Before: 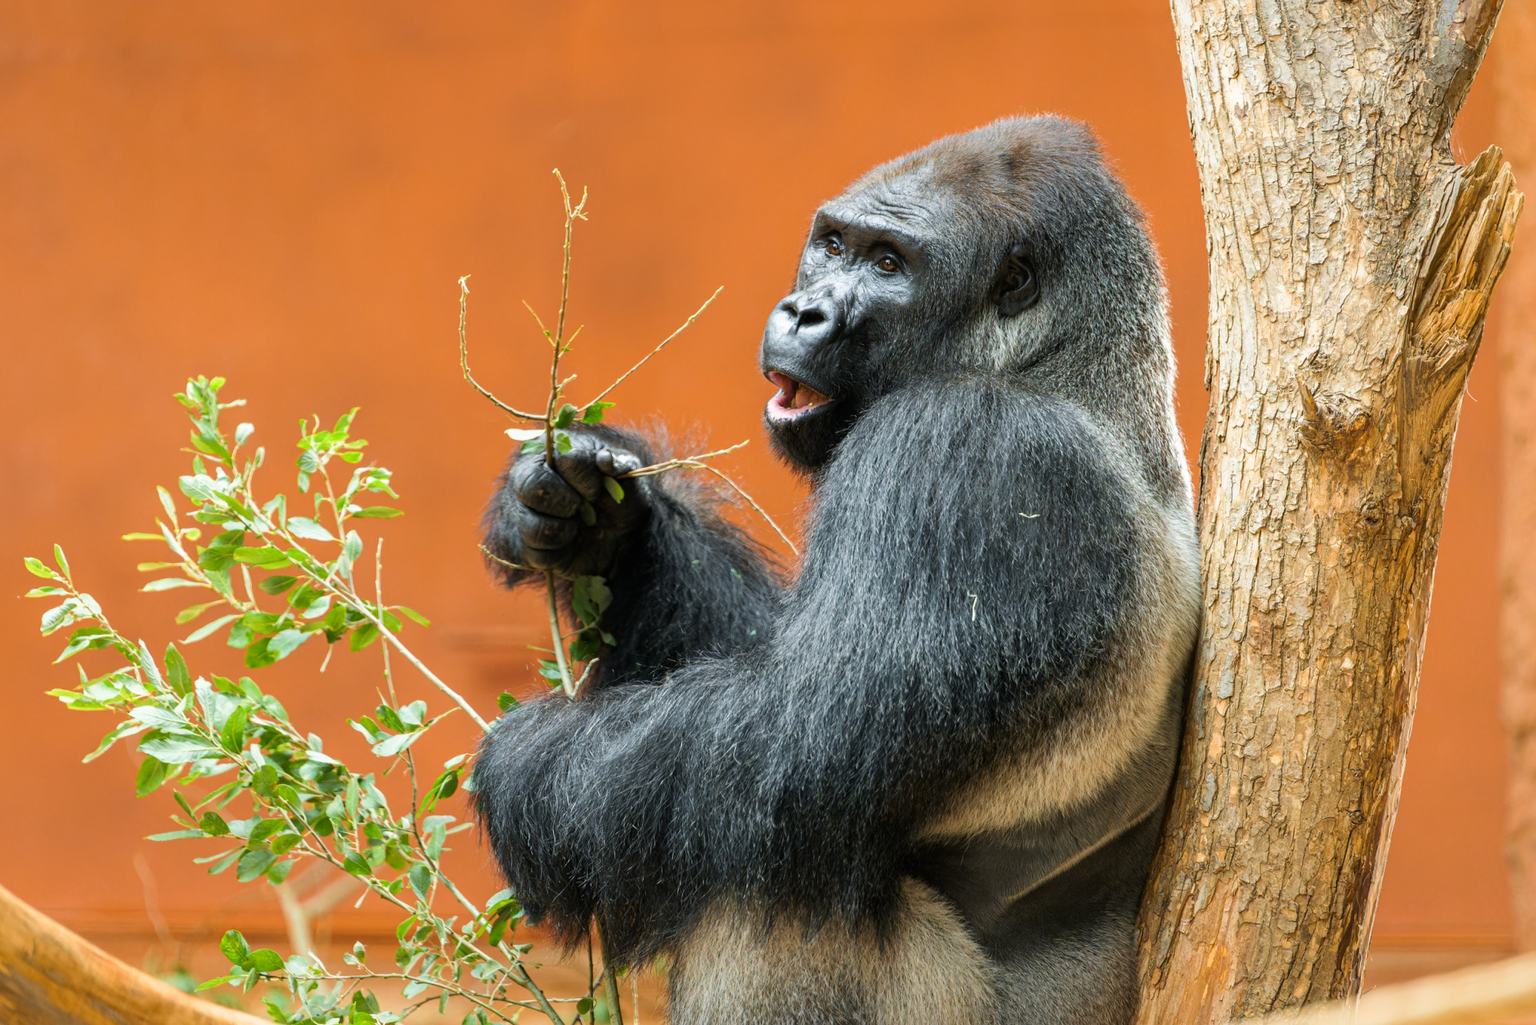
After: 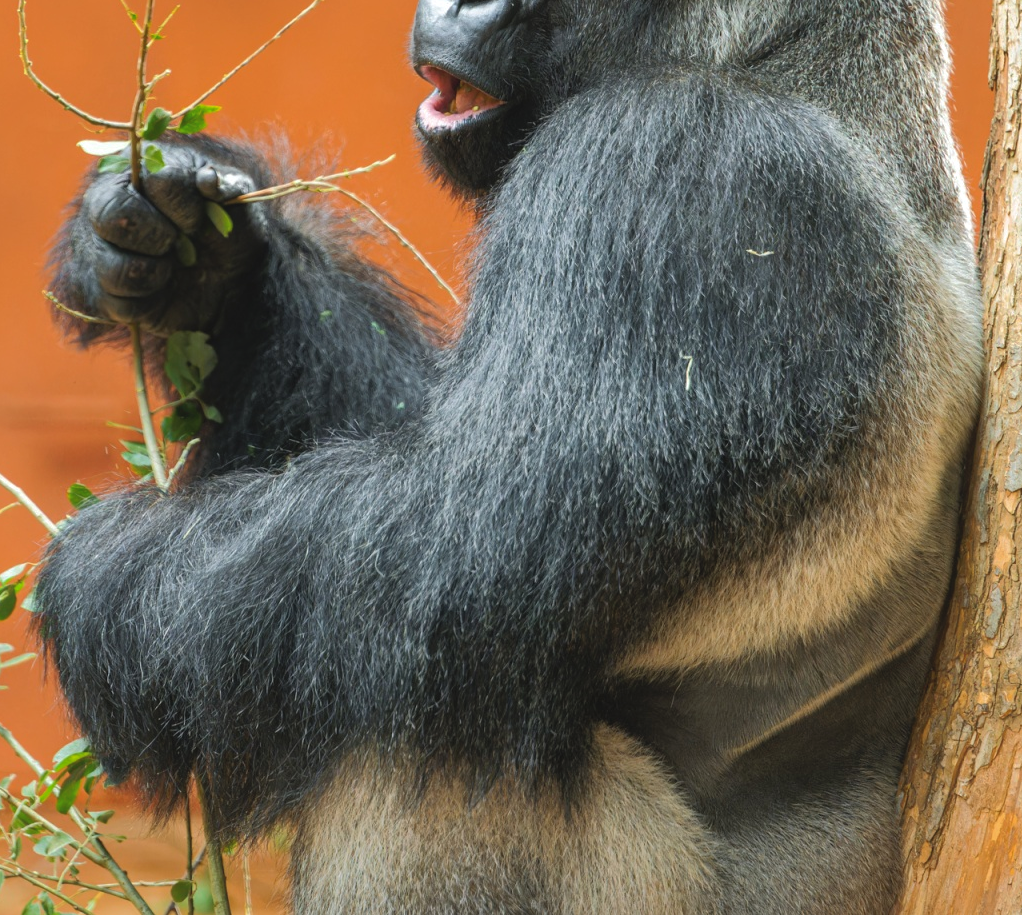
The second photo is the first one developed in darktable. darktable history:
shadows and highlights: on, module defaults
crop and rotate: left 29.031%, top 31.346%, right 19.857%
exposure: black level correction -0.004, exposure 0.051 EV, compensate highlight preservation false
